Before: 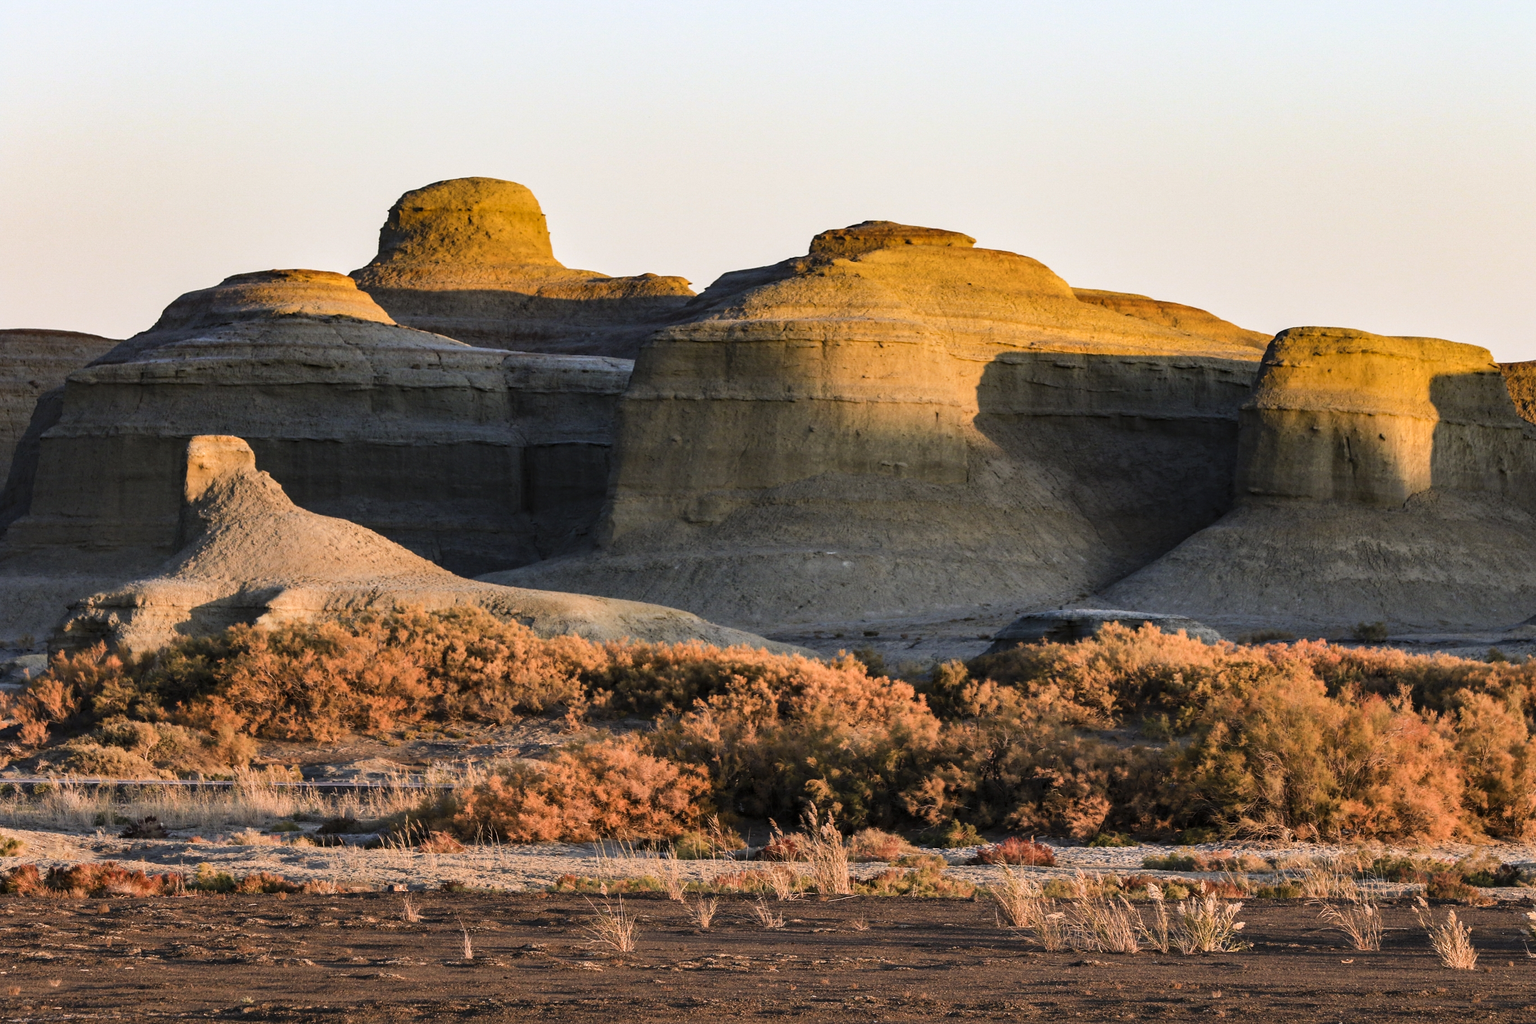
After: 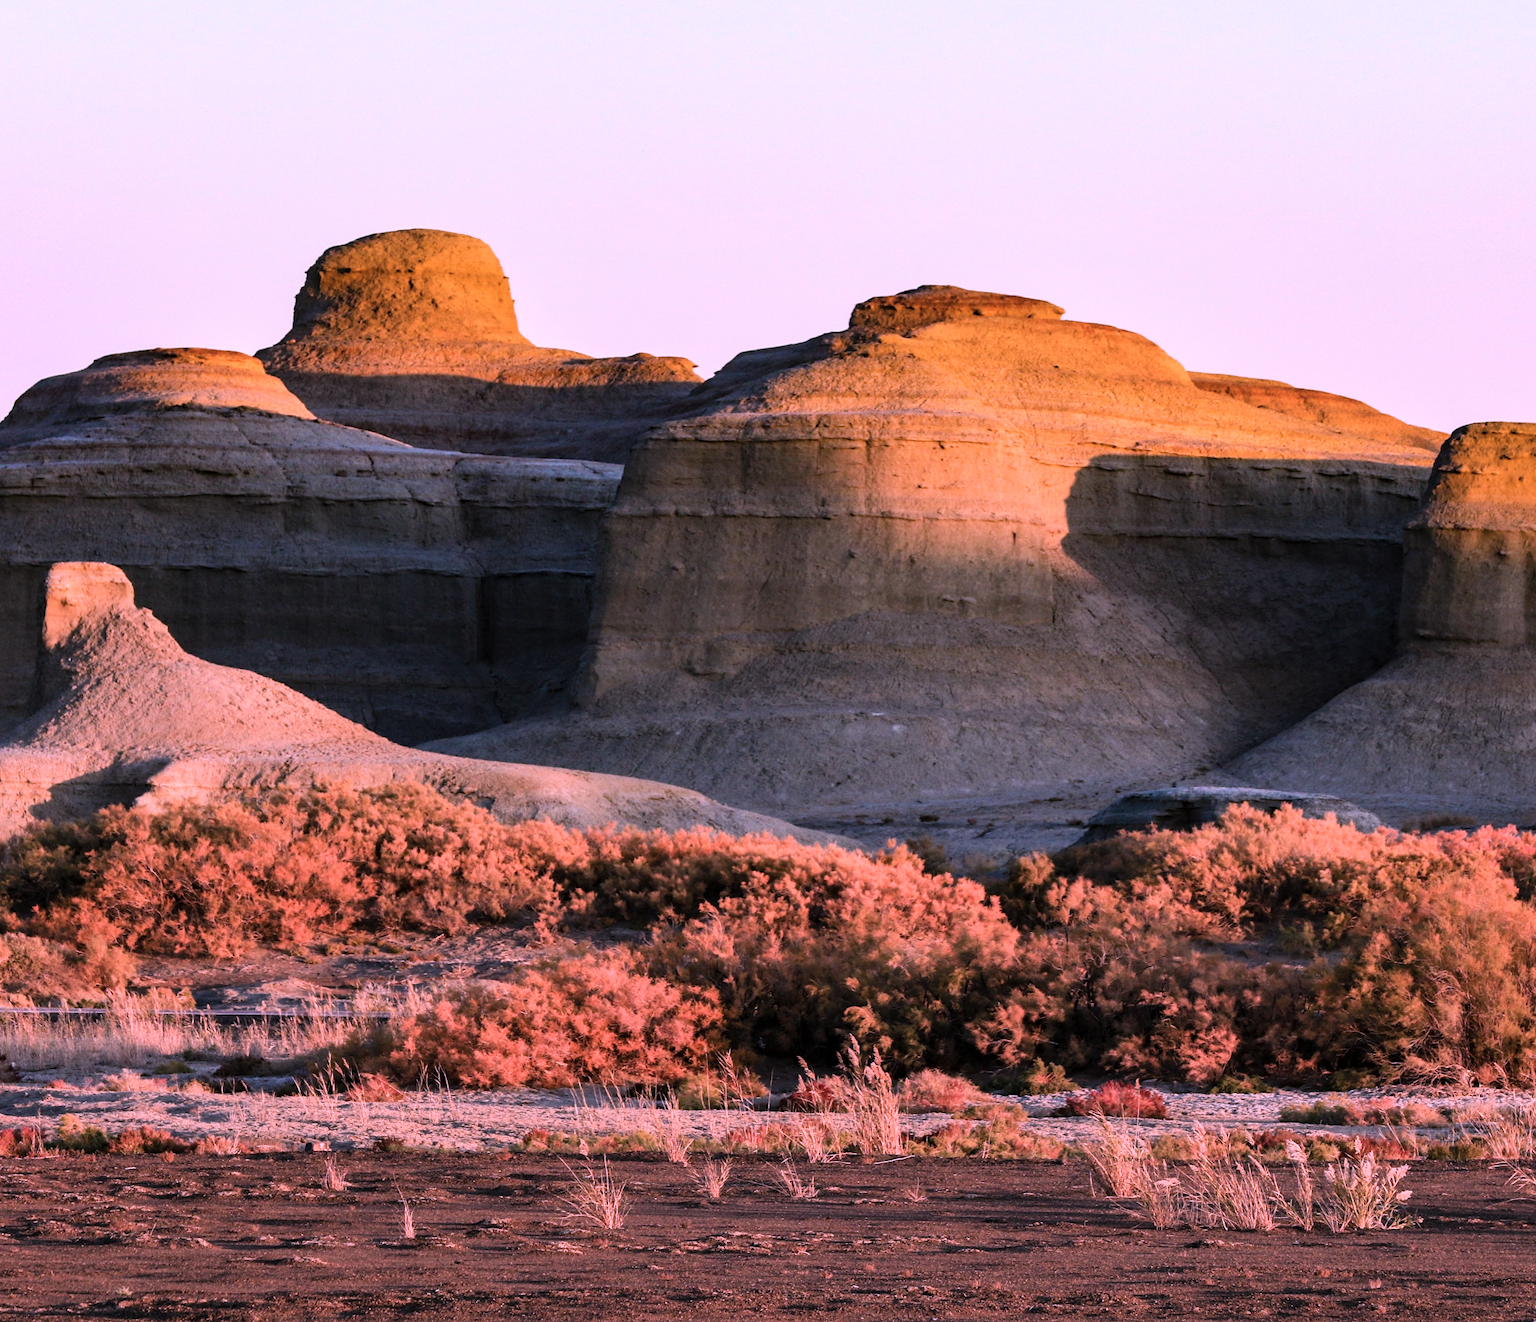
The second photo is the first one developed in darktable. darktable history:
crop: left 9.895%, right 12.63%
color correction: highlights a* 15.04, highlights b* -24.89
tone equalizer: on, module defaults
